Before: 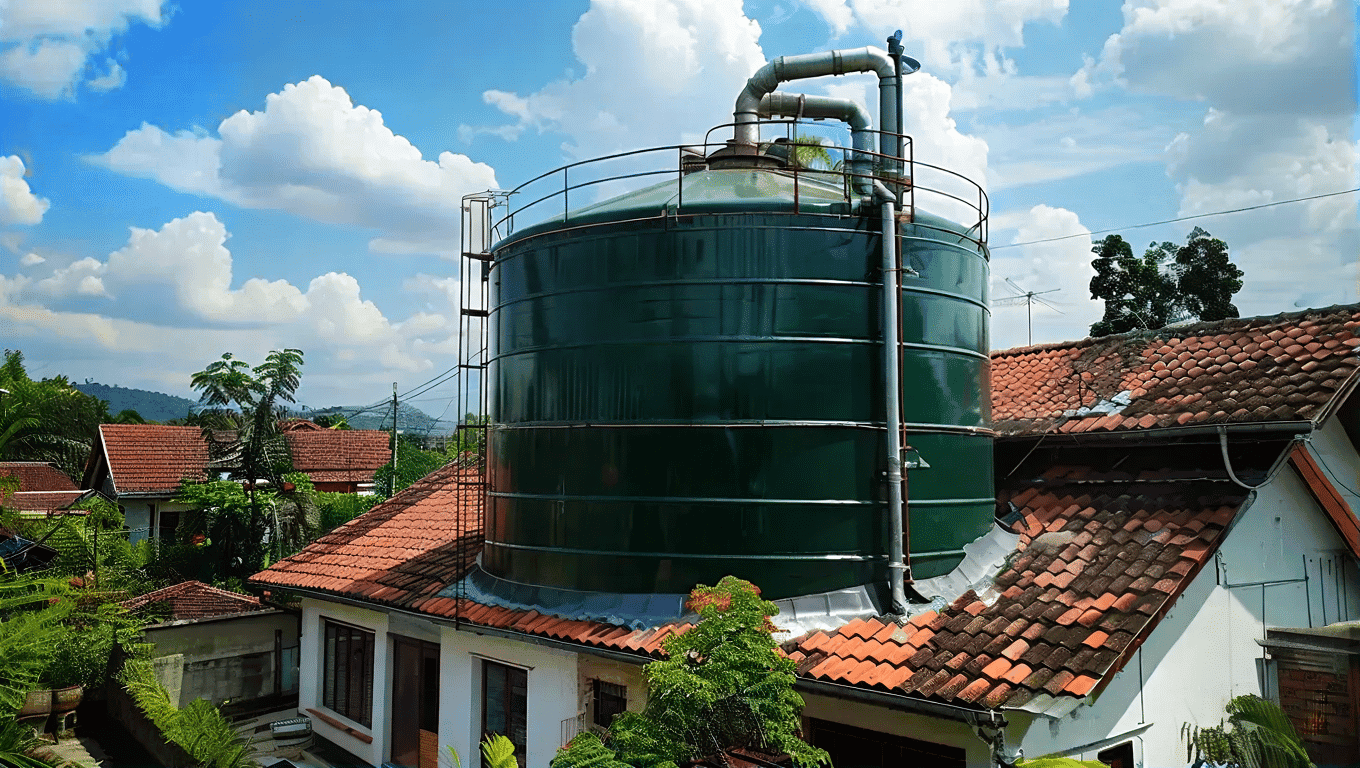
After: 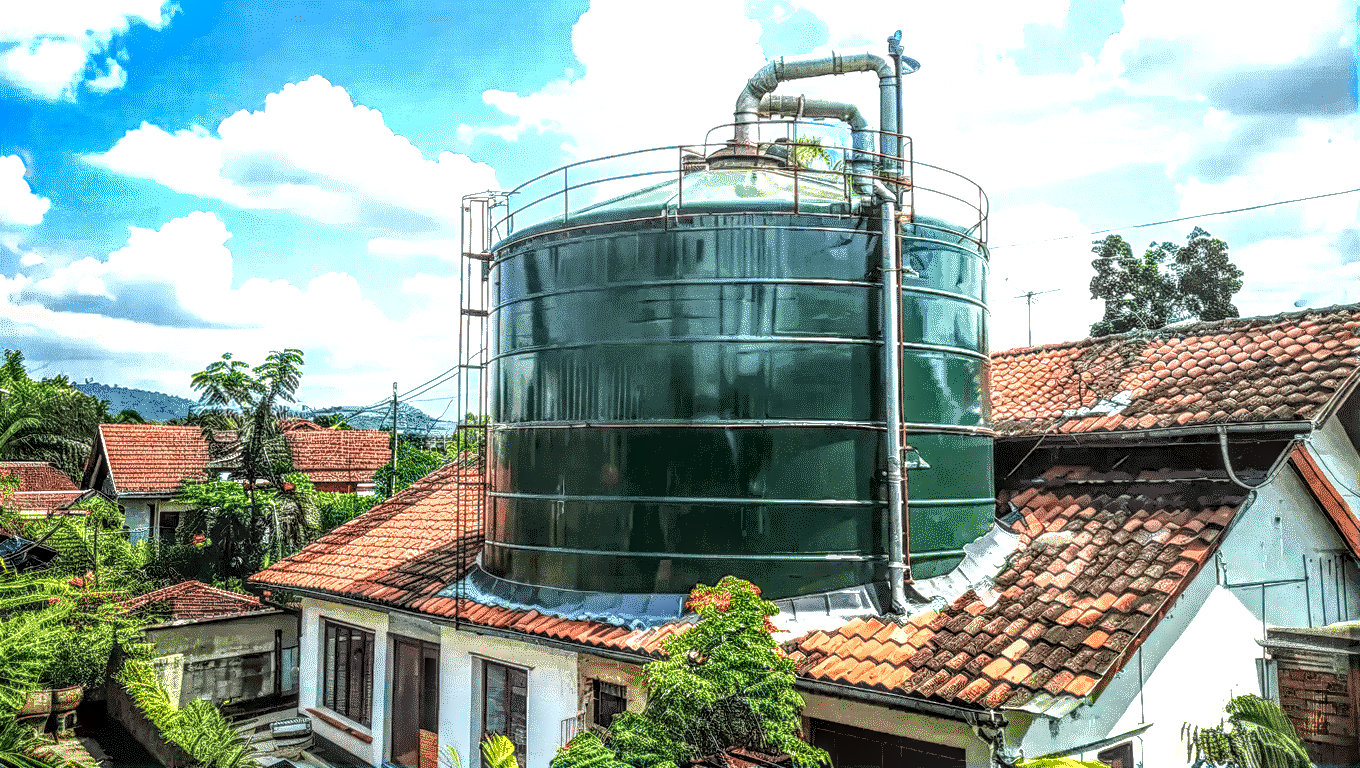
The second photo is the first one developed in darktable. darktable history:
exposure: black level correction 0, exposure 1.2 EV, compensate highlight preservation false
local contrast: highlights 1%, shadows 6%, detail 299%, midtone range 0.299
